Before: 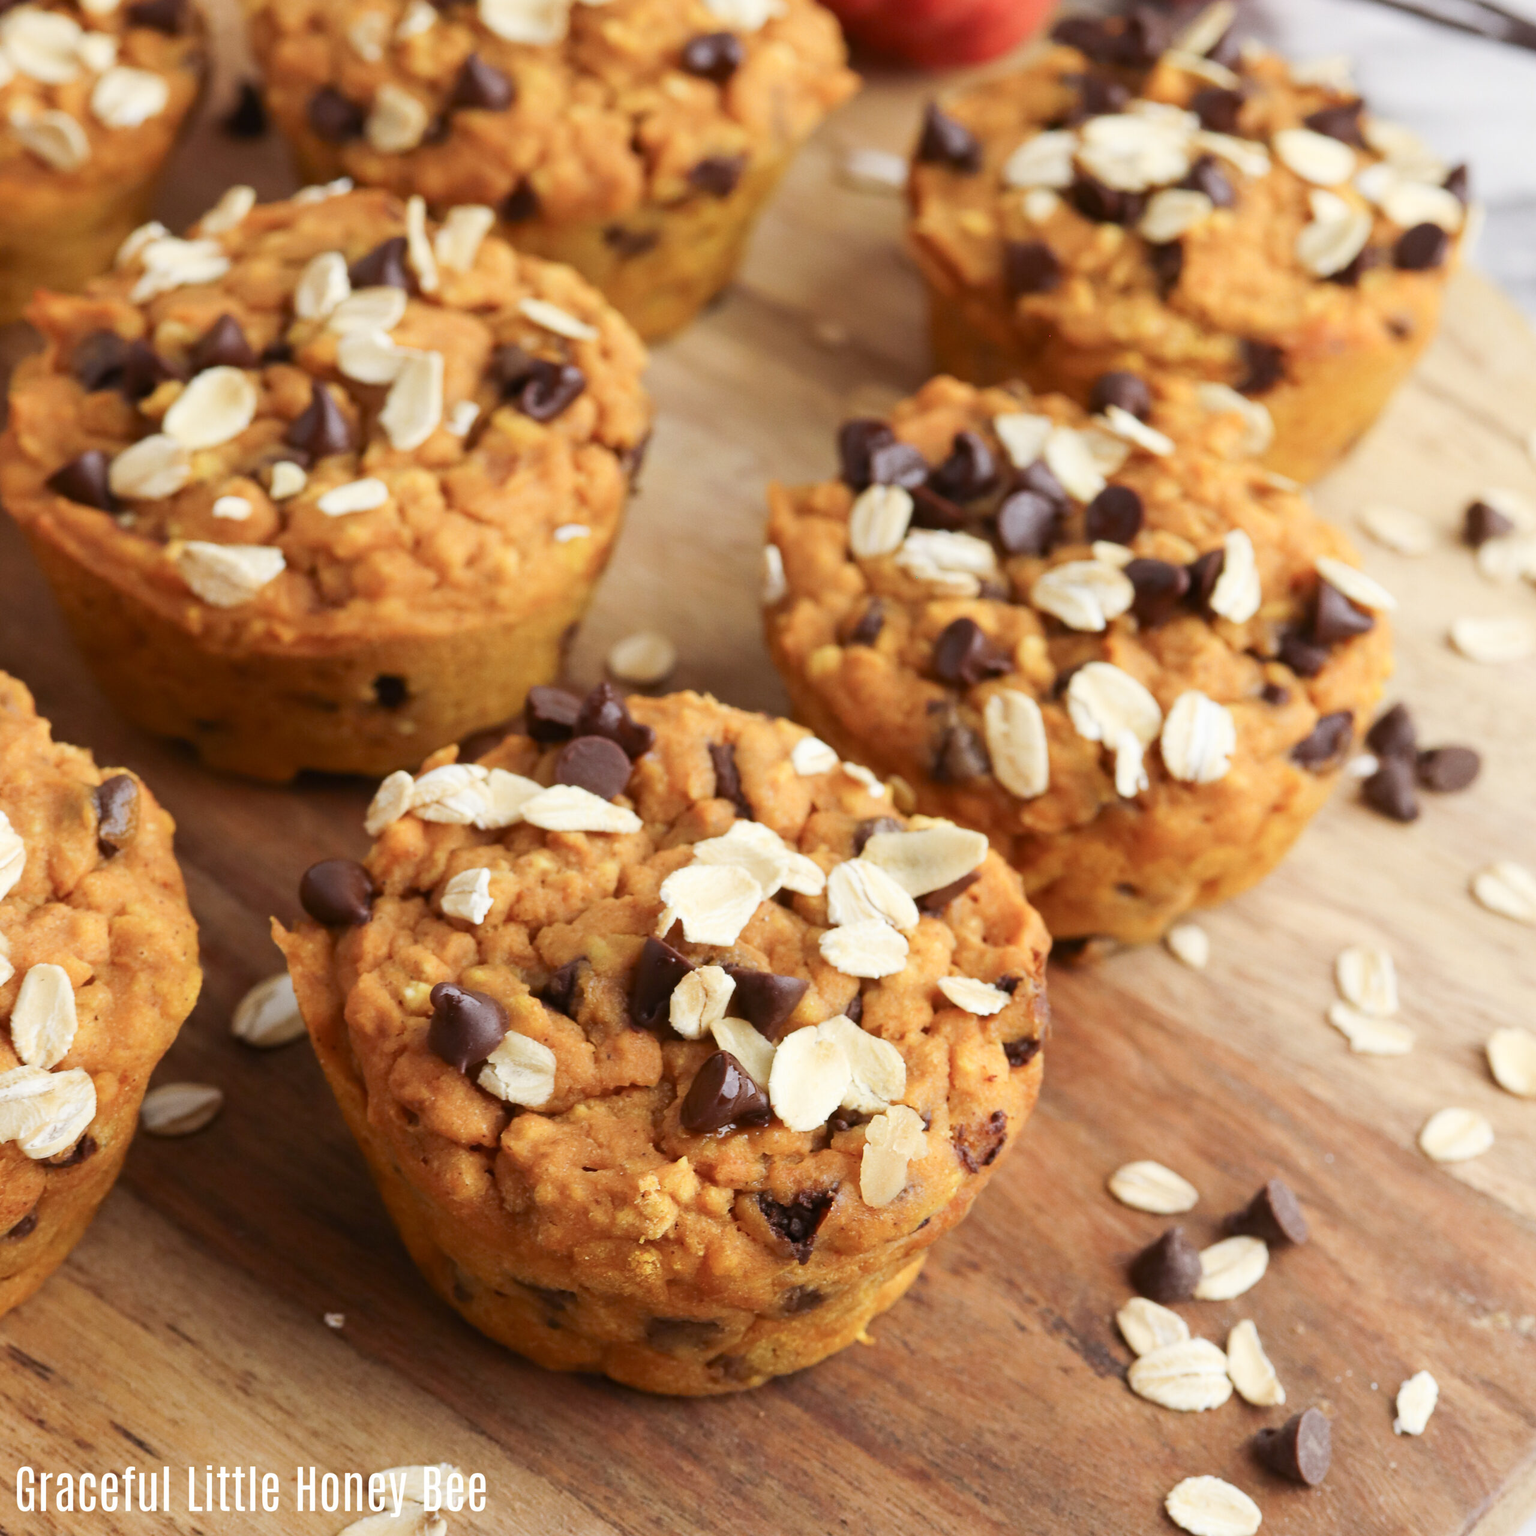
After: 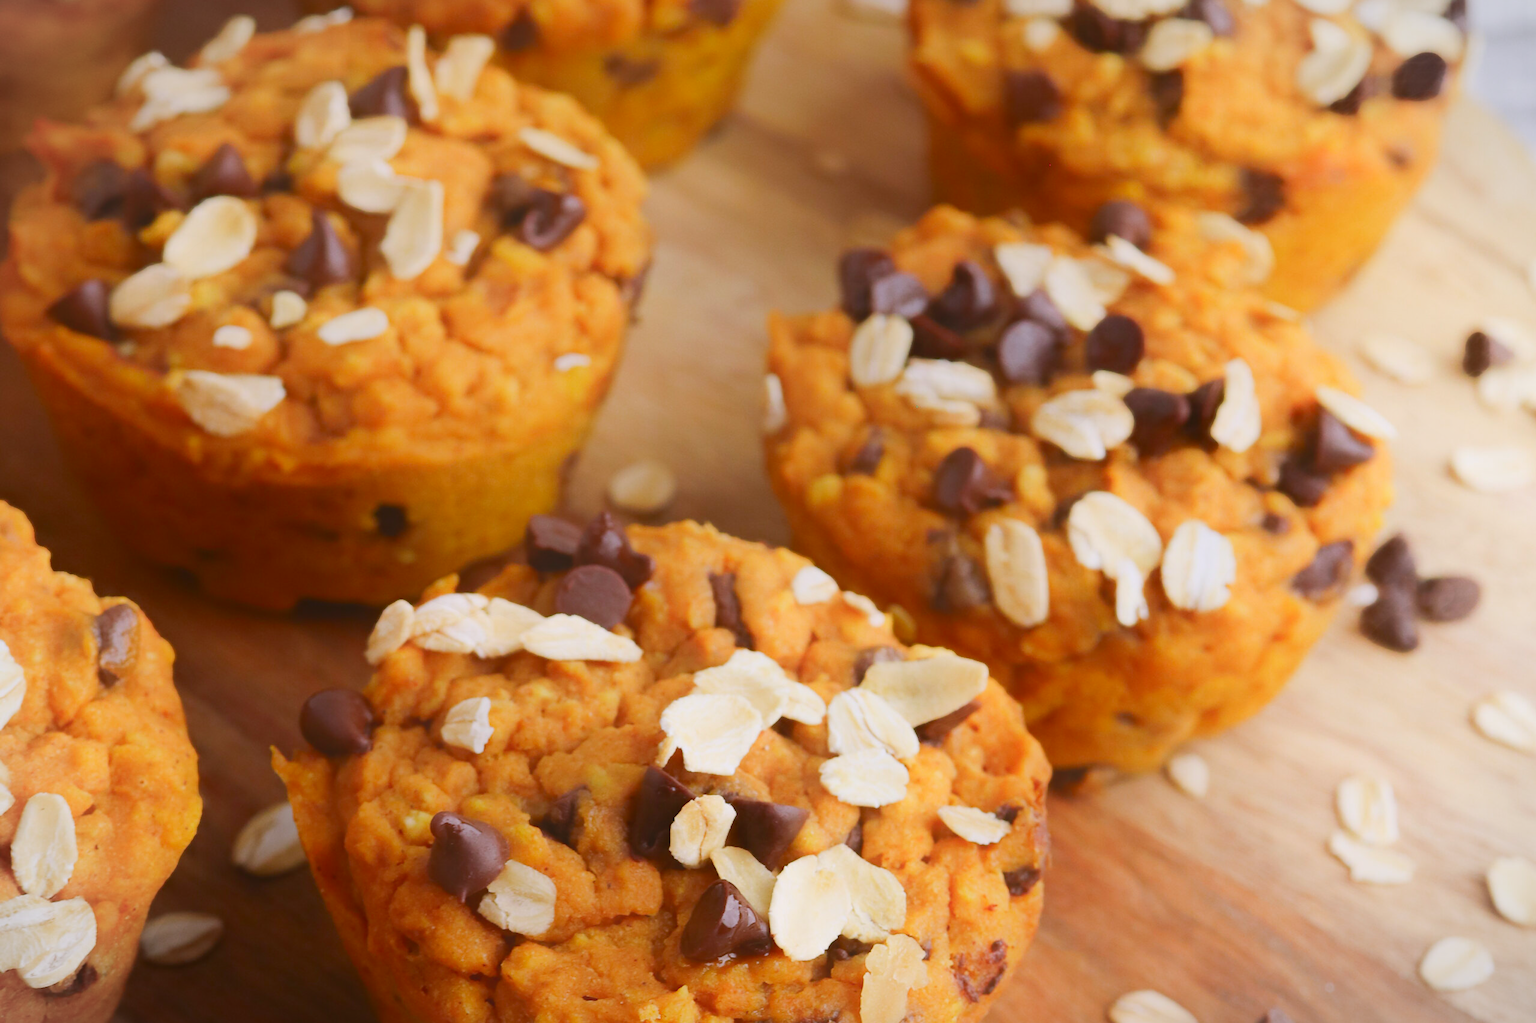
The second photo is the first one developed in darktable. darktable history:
contrast brightness saturation: brightness -0.02, saturation 0.35
vignetting: fall-off start 100%, brightness -0.282, width/height ratio 1.31
contrast equalizer: octaves 7, y [[0.6 ×6], [0.55 ×6], [0 ×6], [0 ×6], [0 ×6]], mix -1
white balance: red 0.984, blue 1.059
crop: top 11.166%, bottom 22.168%
